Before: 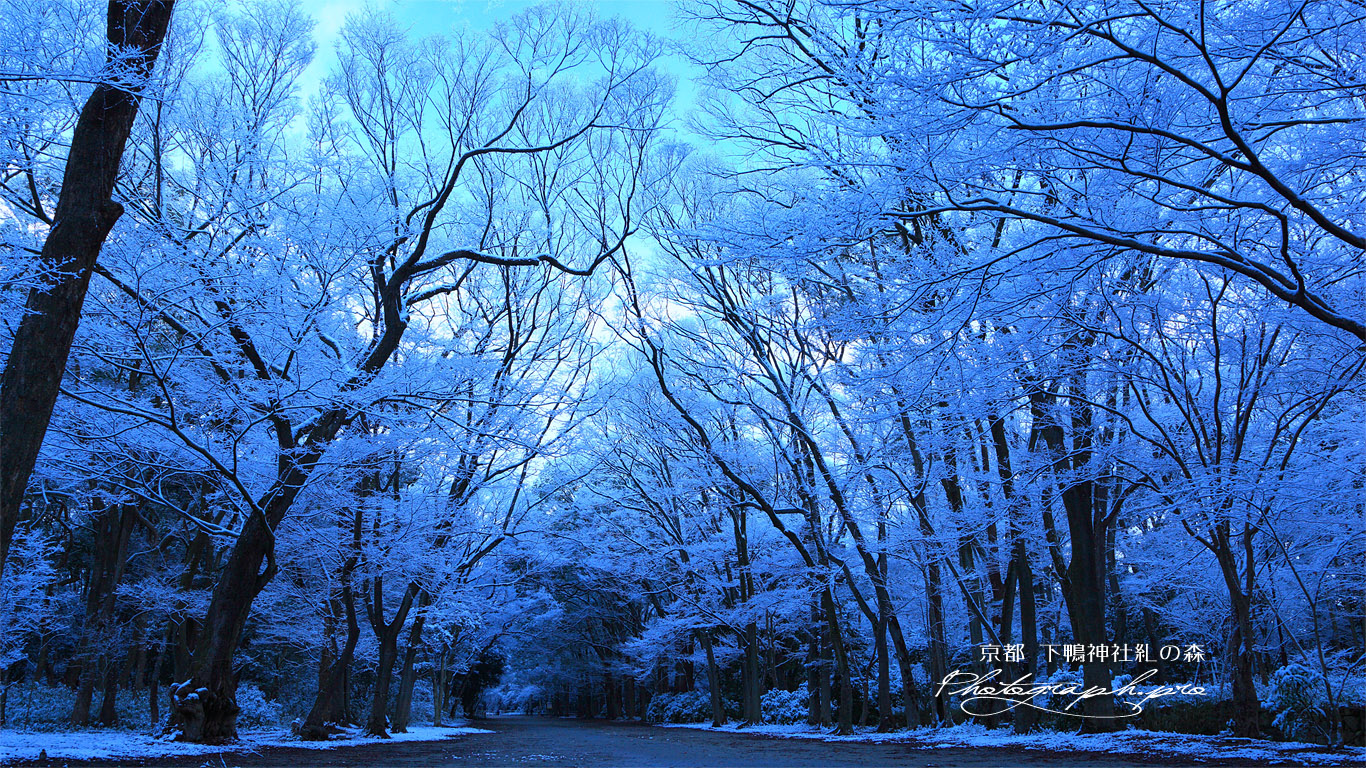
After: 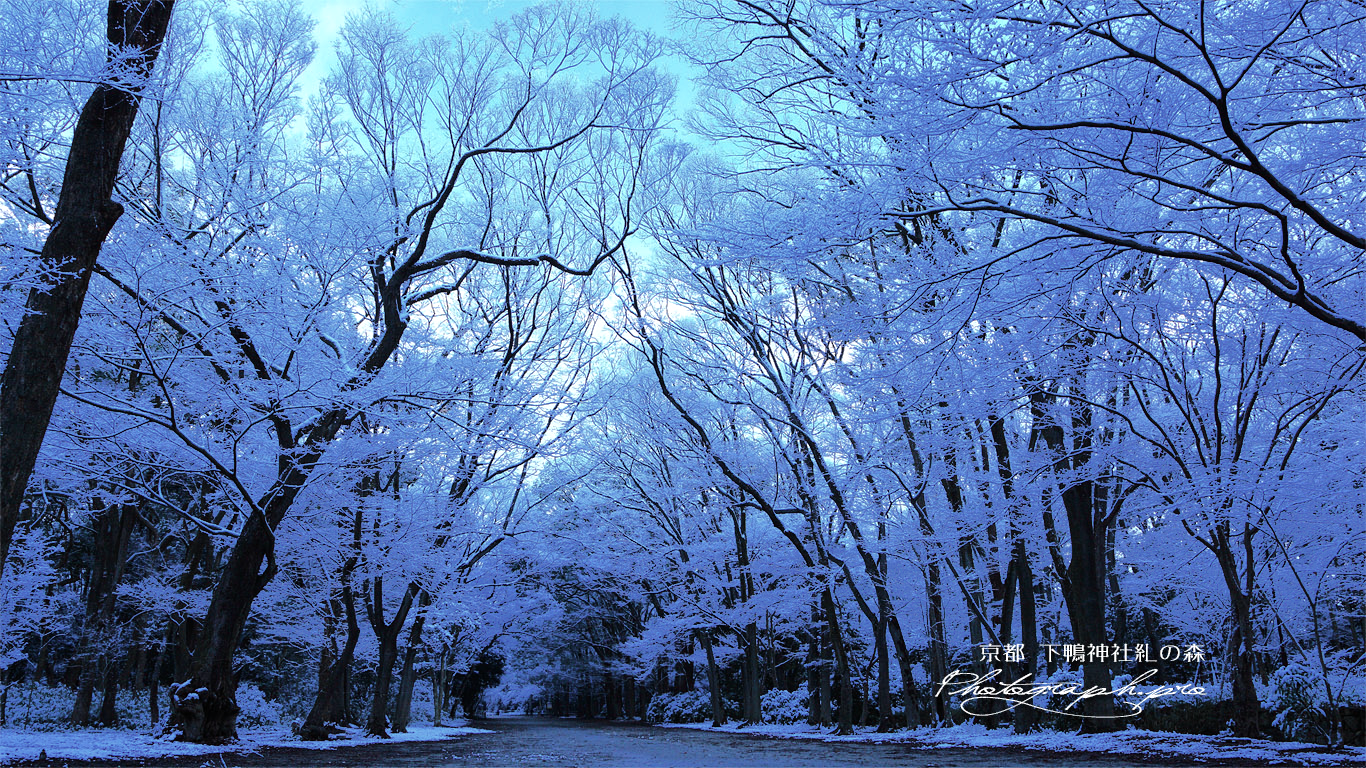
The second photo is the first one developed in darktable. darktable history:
tone equalizer: -8 EV -0.534 EV, -7 EV -0.311 EV, -6 EV -0.06 EV, -5 EV 0.374 EV, -4 EV 0.979 EV, -3 EV 0.788 EV, -2 EV -0.015 EV, -1 EV 0.135 EV, +0 EV -0.026 EV, edges refinement/feathering 500, mask exposure compensation -1.57 EV, preserve details no
color zones: curves: ch1 [(0, 0.679) (0.143, 0.647) (0.286, 0.261) (0.378, -0.011) (0.571, 0.396) (0.714, 0.399) (0.857, 0.406) (1, 0.679)]
